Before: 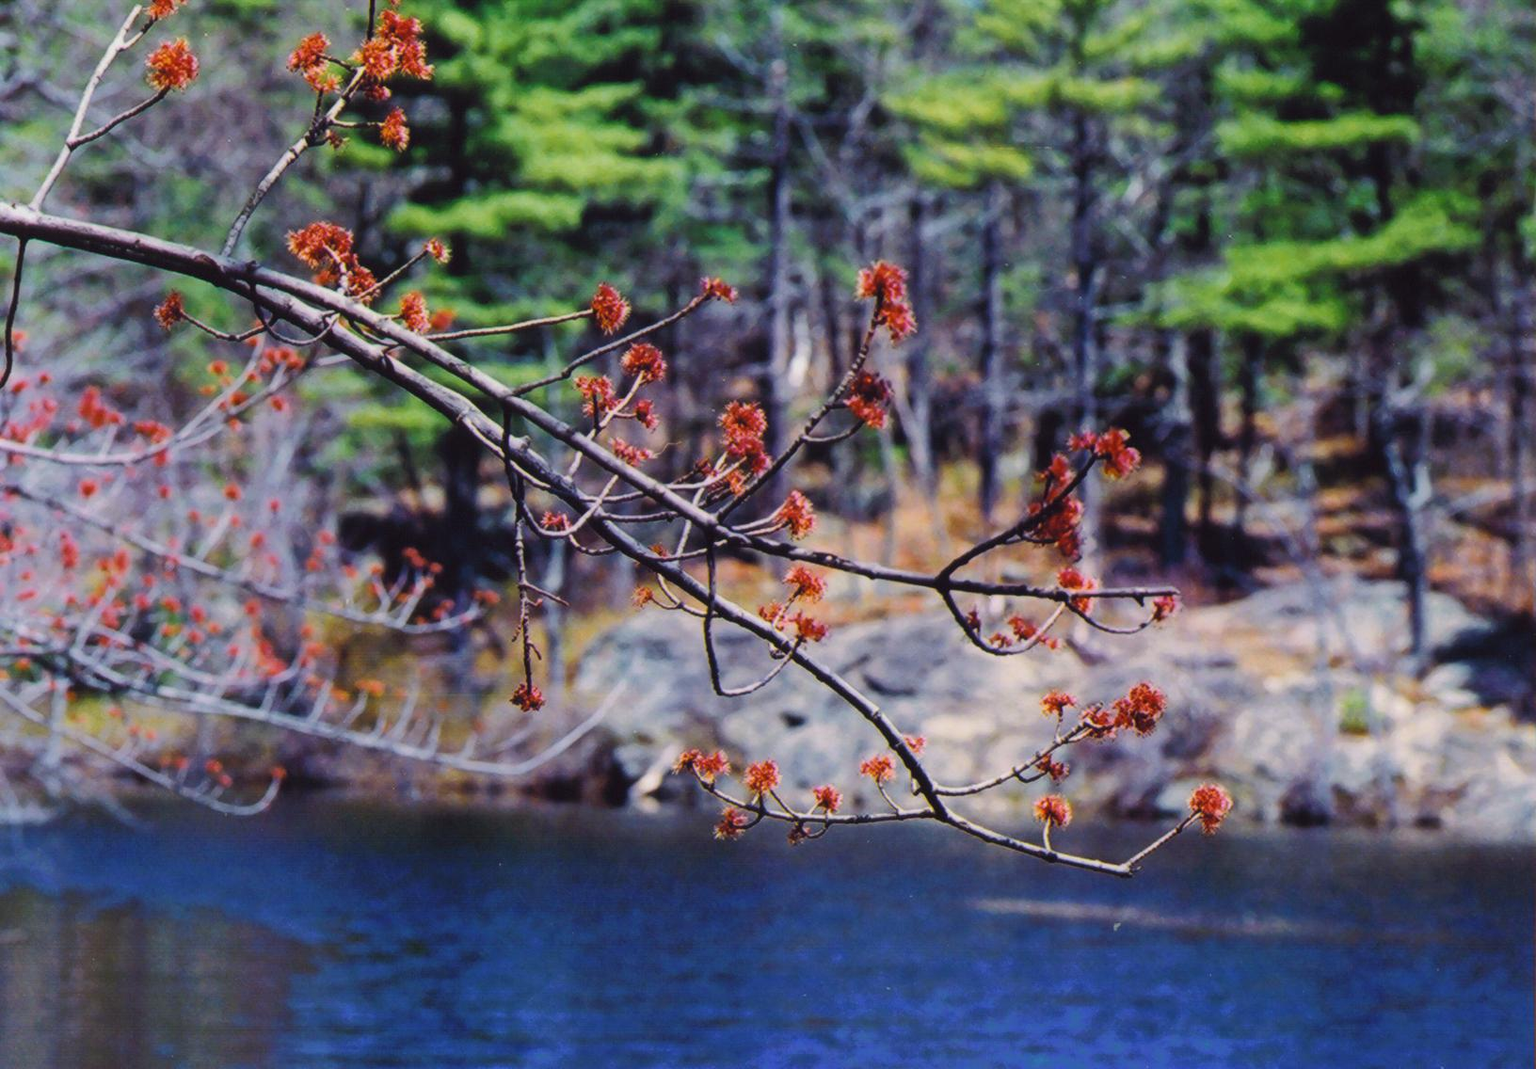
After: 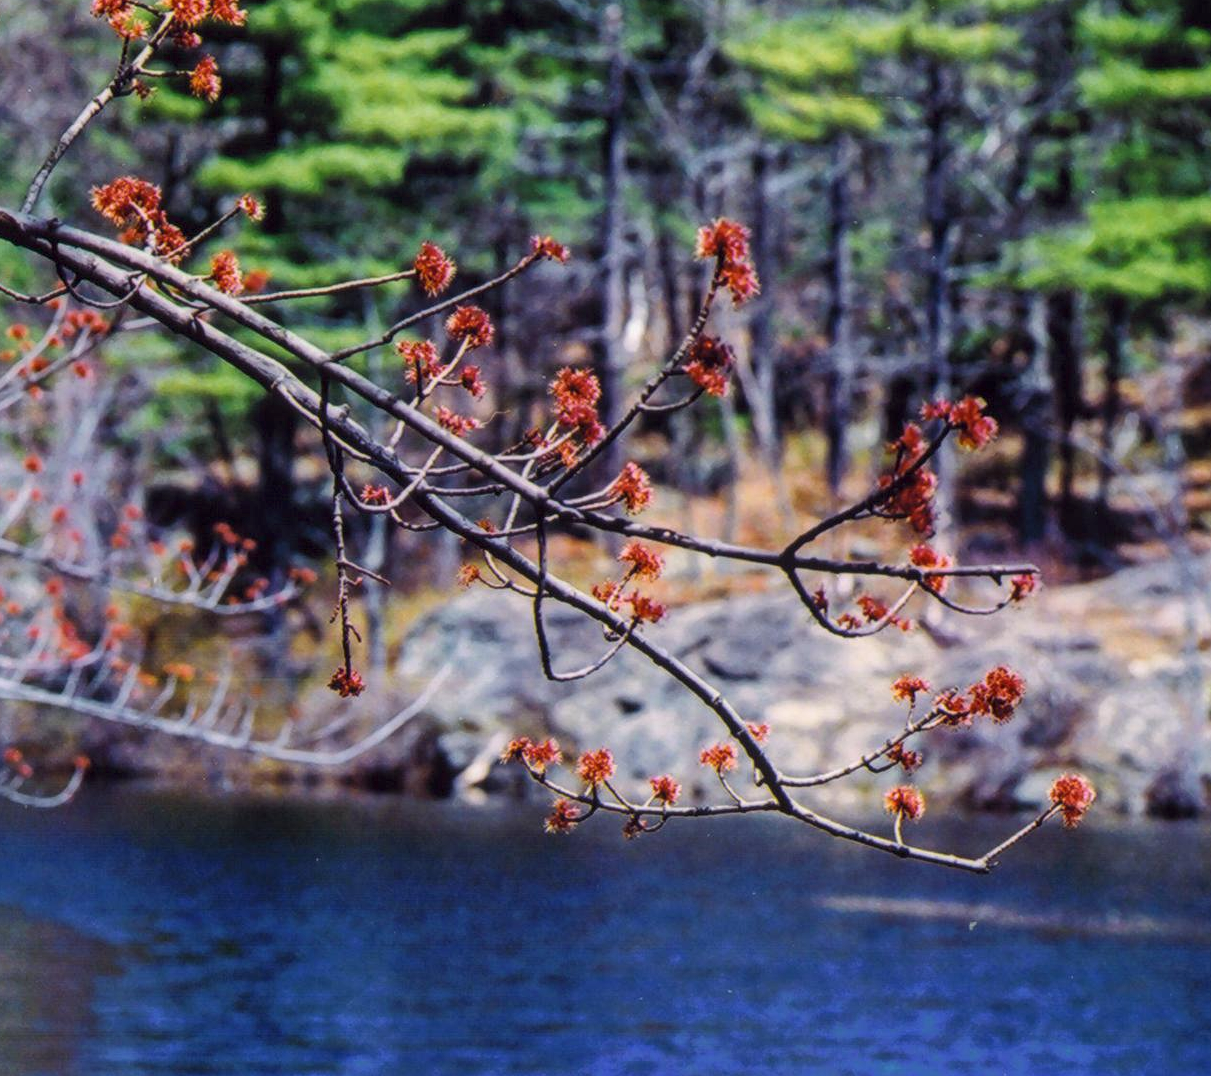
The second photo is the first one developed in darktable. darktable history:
crop and rotate: left 13.15%, top 5.251%, right 12.609%
local contrast: detail 130%
